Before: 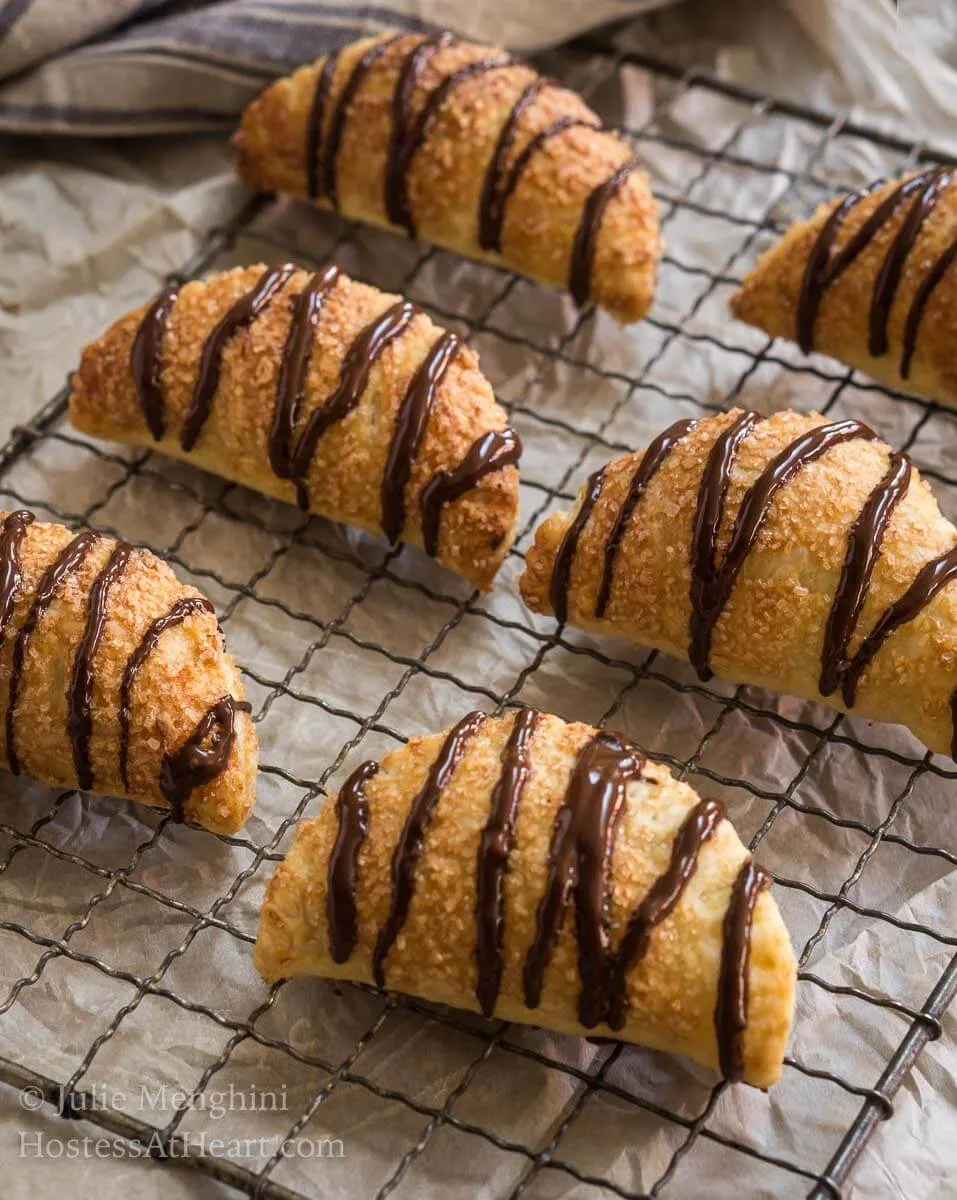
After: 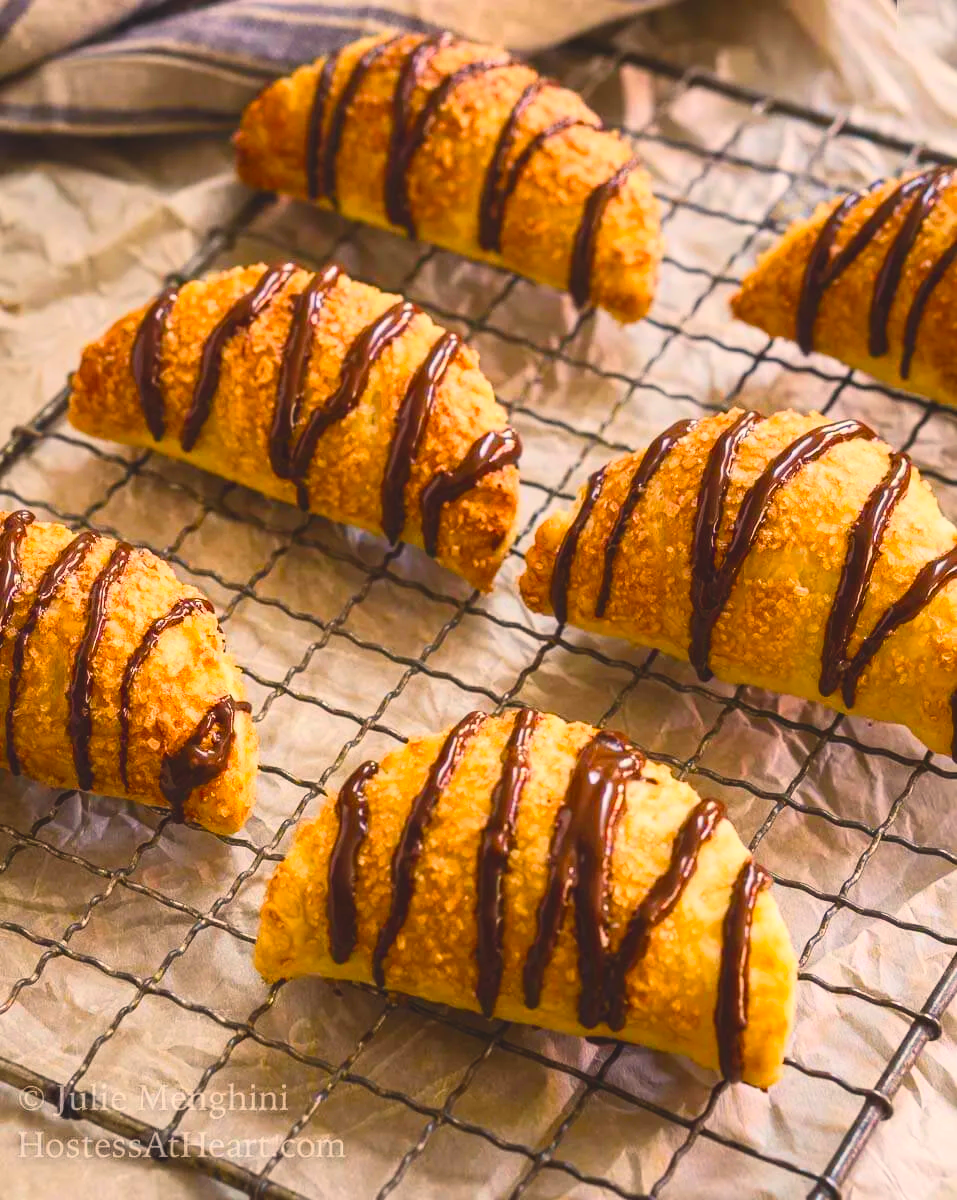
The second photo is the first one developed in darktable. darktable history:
color balance rgb: shadows lift › chroma 2%, shadows lift › hue 247.2°, power › chroma 0.3%, power › hue 25.2°, highlights gain › chroma 3%, highlights gain › hue 60°, global offset › luminance 0.75%, perceptual saturation grading › global saturation 20%, perceptual saturation grading › highlights -20%, perceptual saturation grading › shadows 30%, global vibrance 20%
exposure: exposure -0.064 EV, compensate highlight preservation false
contrast brightness saturation: contrast 0.24, brightness 0.26, saturation 0.39
